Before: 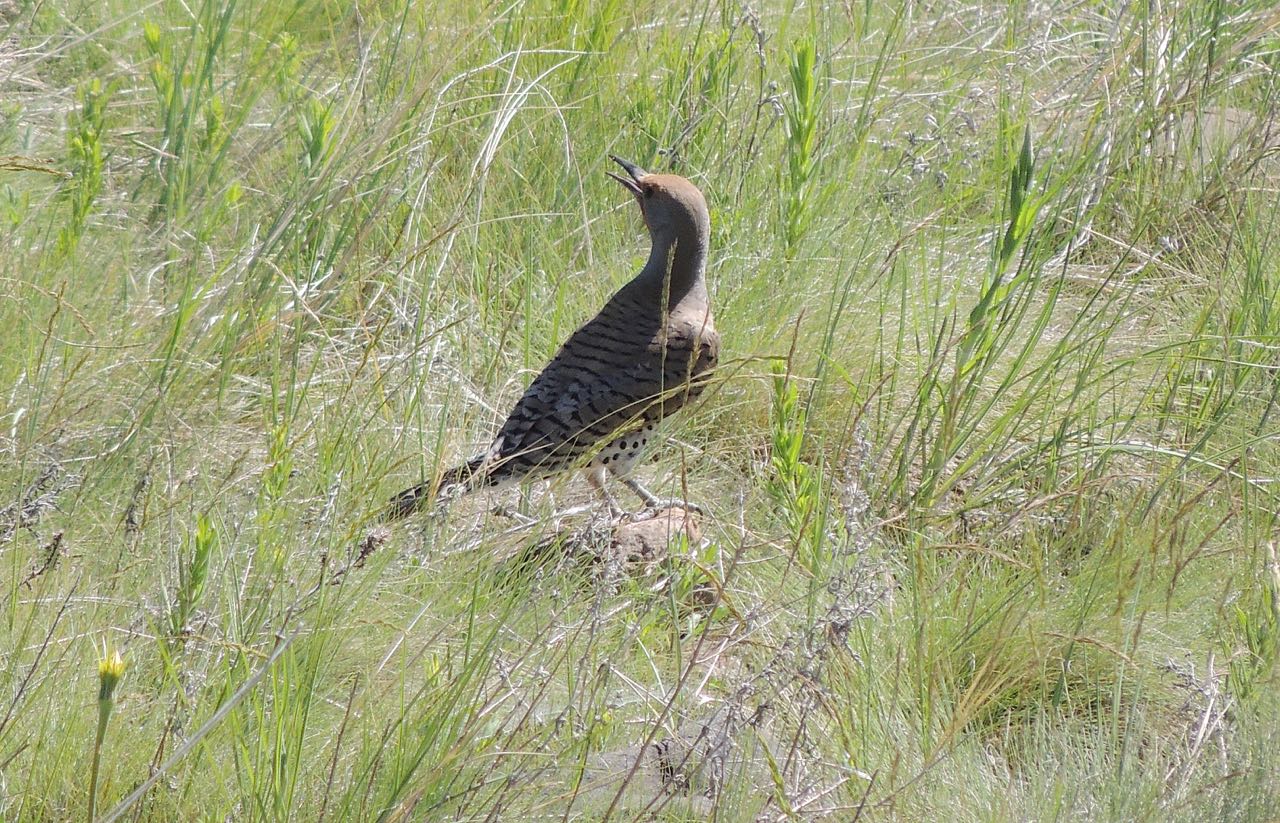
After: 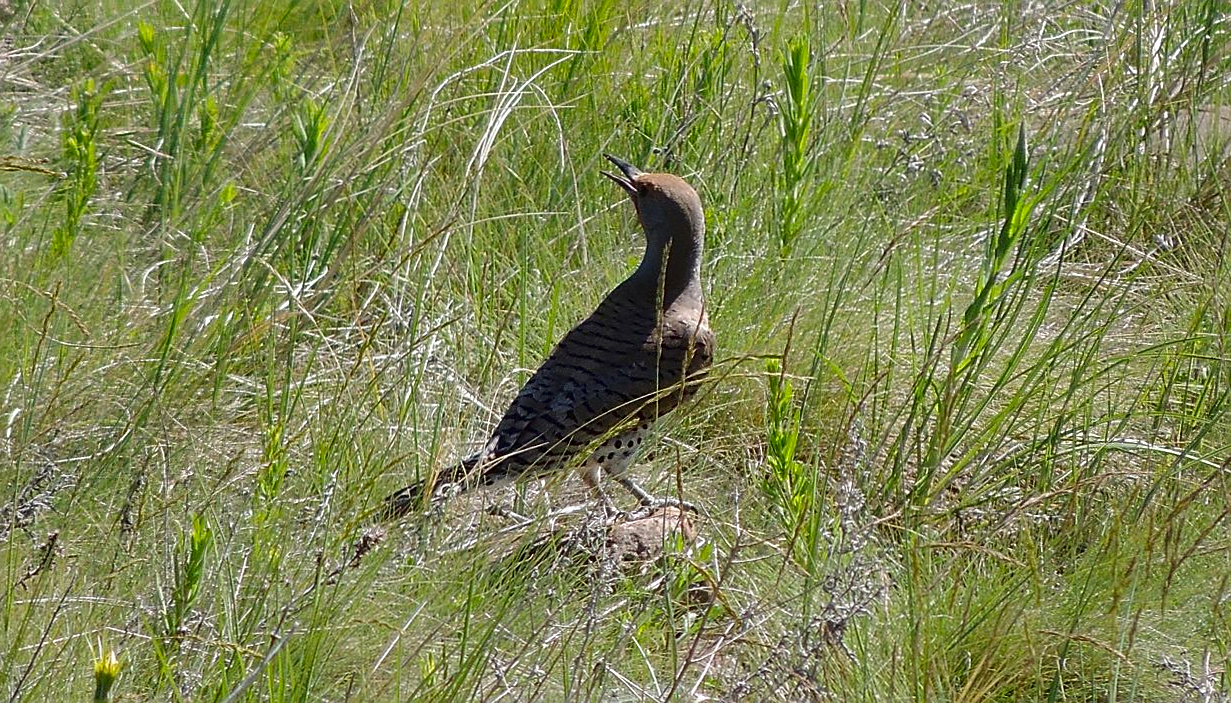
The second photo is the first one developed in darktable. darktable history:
shadows and highlights: low approximation 0.01, soften with gaussian
contrast brightness saturation: brightness -0.252, saturation 0.201
sharpen: on, module defaults
crop and rotate: angle 0.12°, left 0.242%, right 3.214%, bottom 14.21%
